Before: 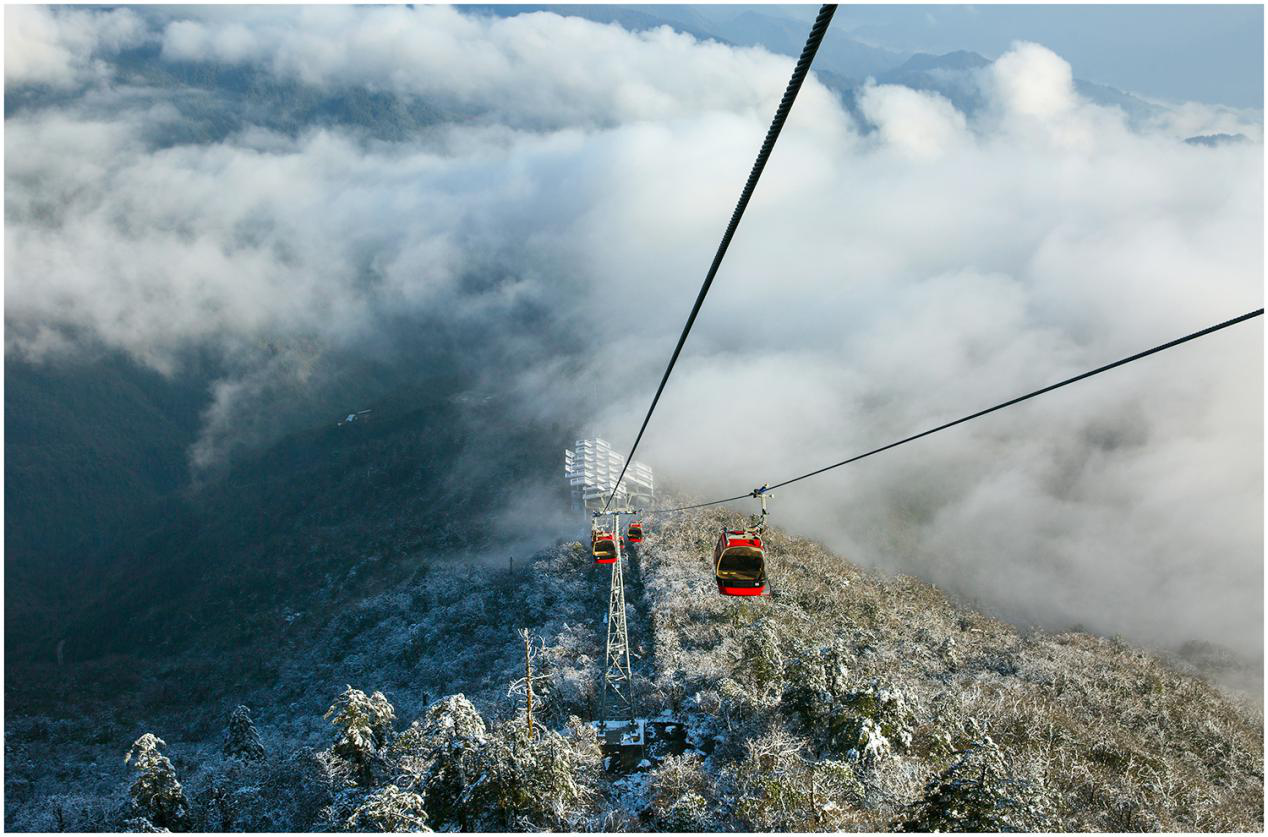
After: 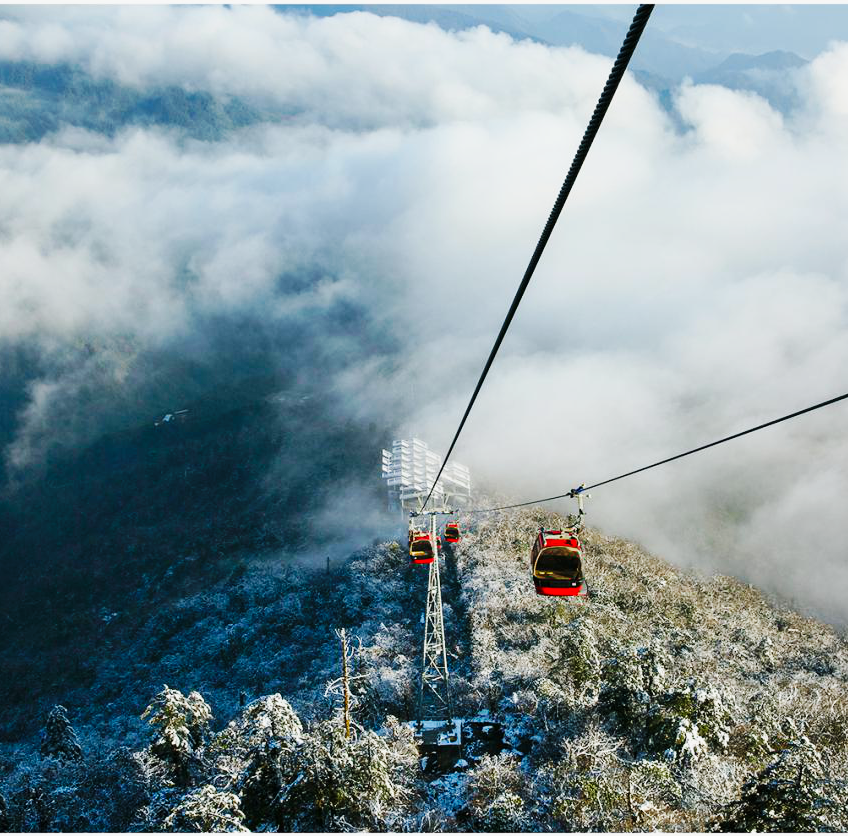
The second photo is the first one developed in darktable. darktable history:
base curve: curves: ch0 [(0, 0) (0.032, 0.025) (0.121, 0.166) (0.206, 0.329) (0.605, 0.79) (1, 1)], preserve colors none
exposure: exposure -0.242 EV, compensate exposure bias true, compensate highlight preservation false
crop and rotate: left 14.465%, right 18.624%
